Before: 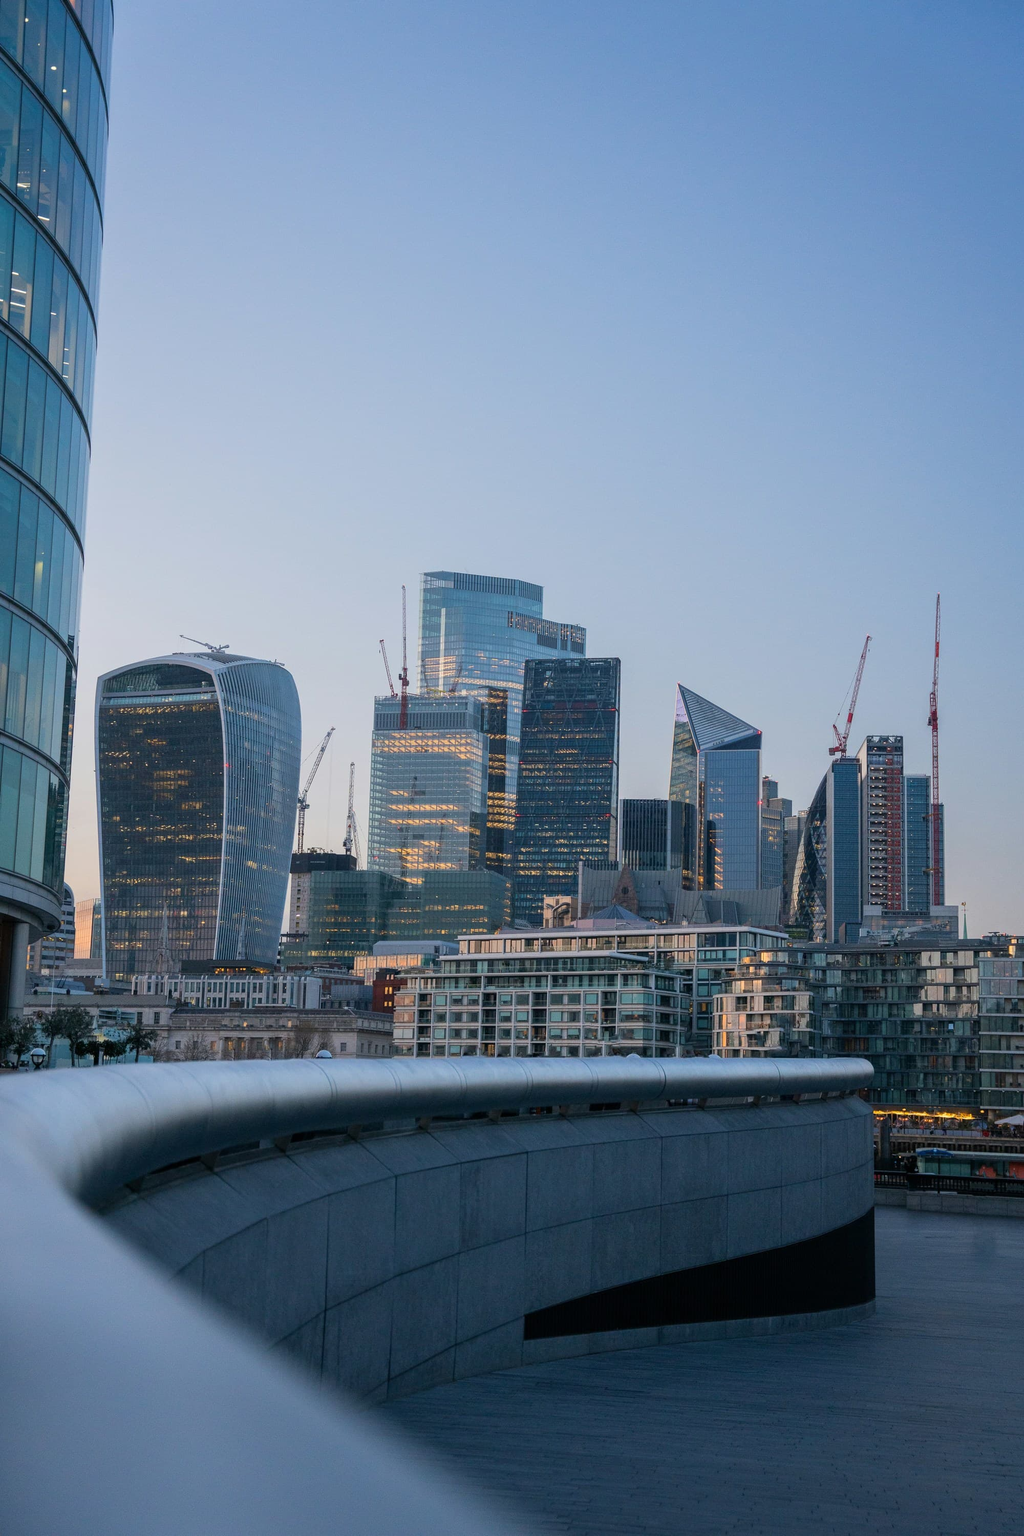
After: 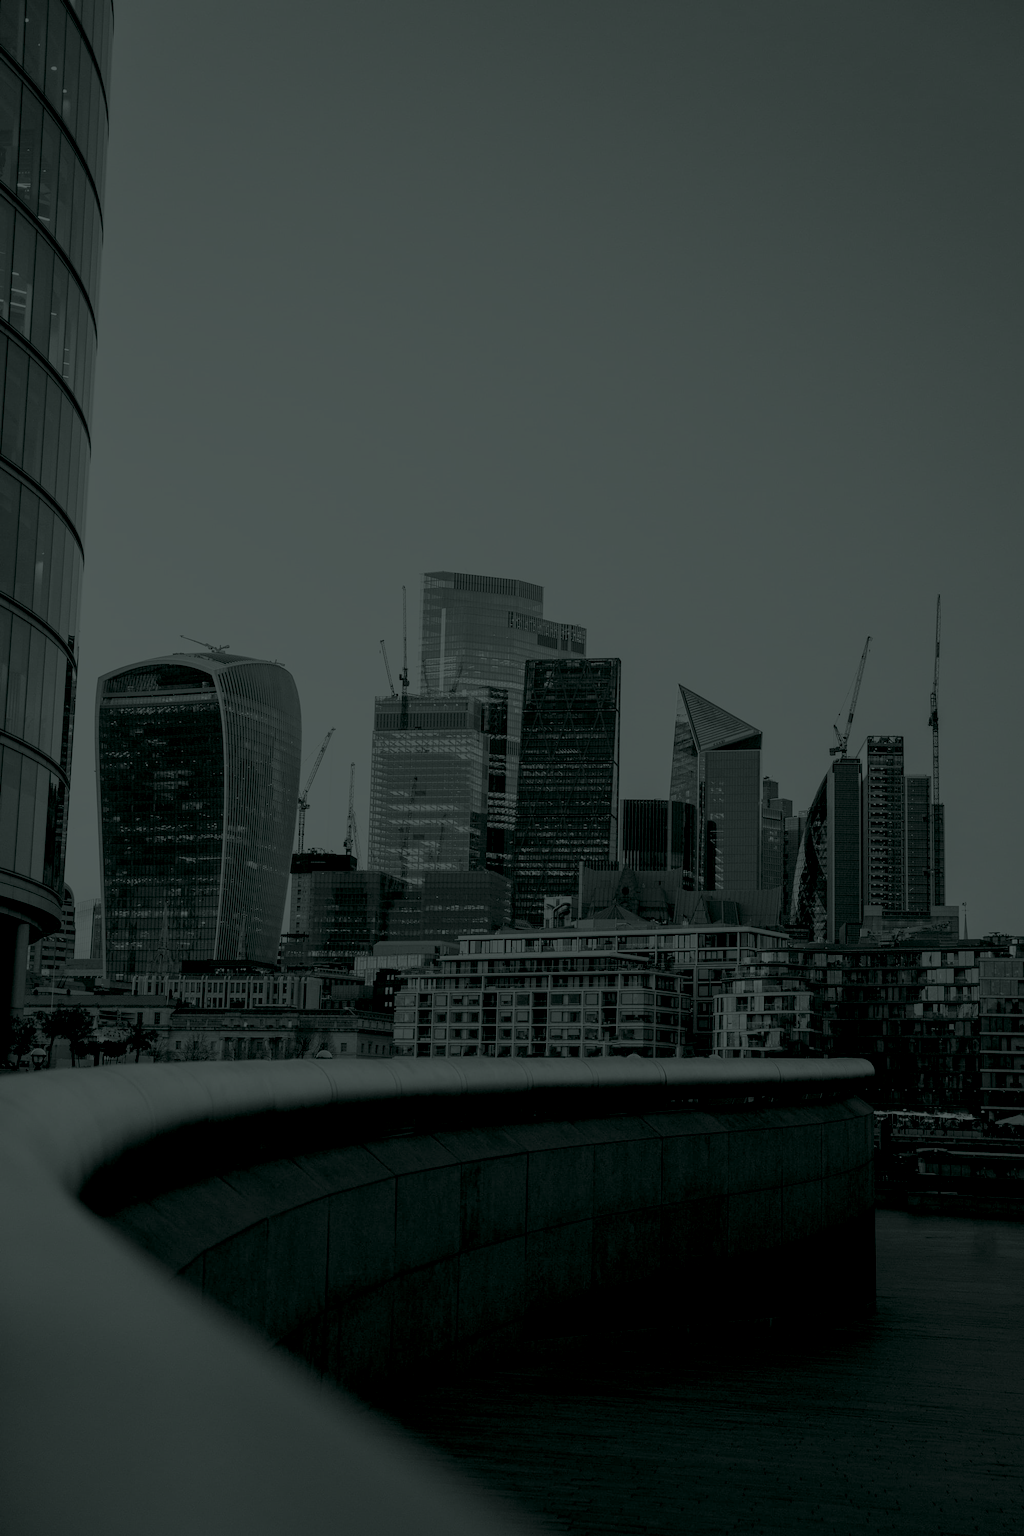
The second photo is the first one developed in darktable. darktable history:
base curve: curves: ch0 [(0, 0) (0.028, 0.03) (0.121, 0.232) (0.46, 0.748) (0.859, 0.968) (1, 1)], preserve colors none
tone equalizer: on, module defaults
colorize: hue 90°, saturation 19%, lightness 1.59%, version 1
